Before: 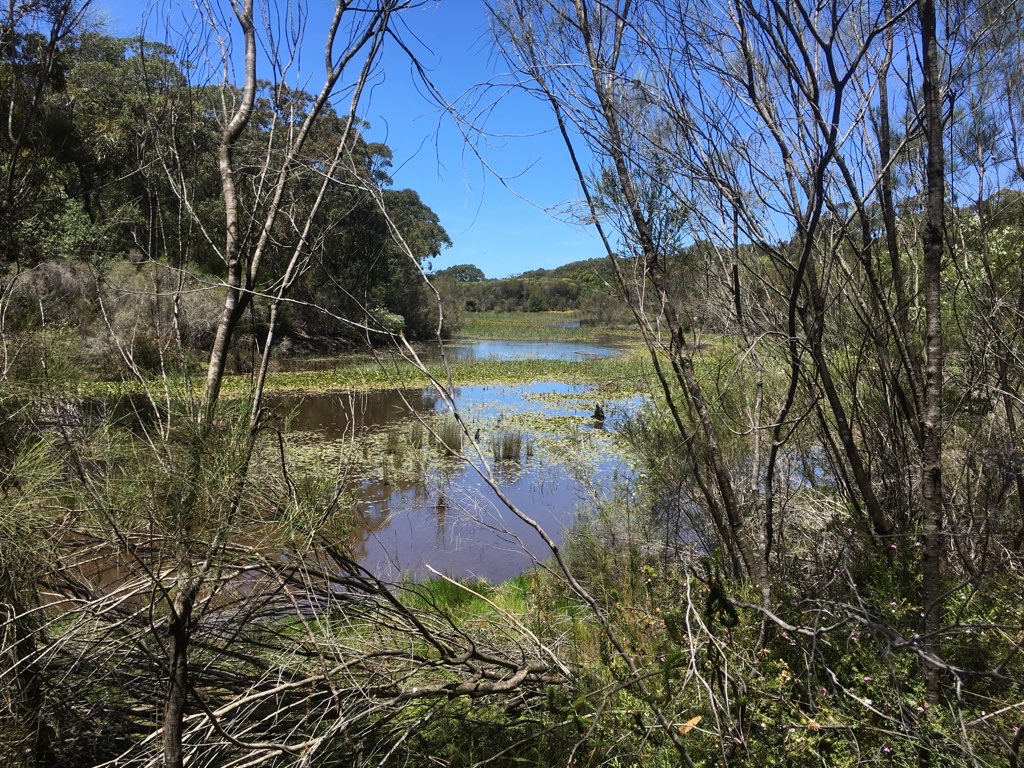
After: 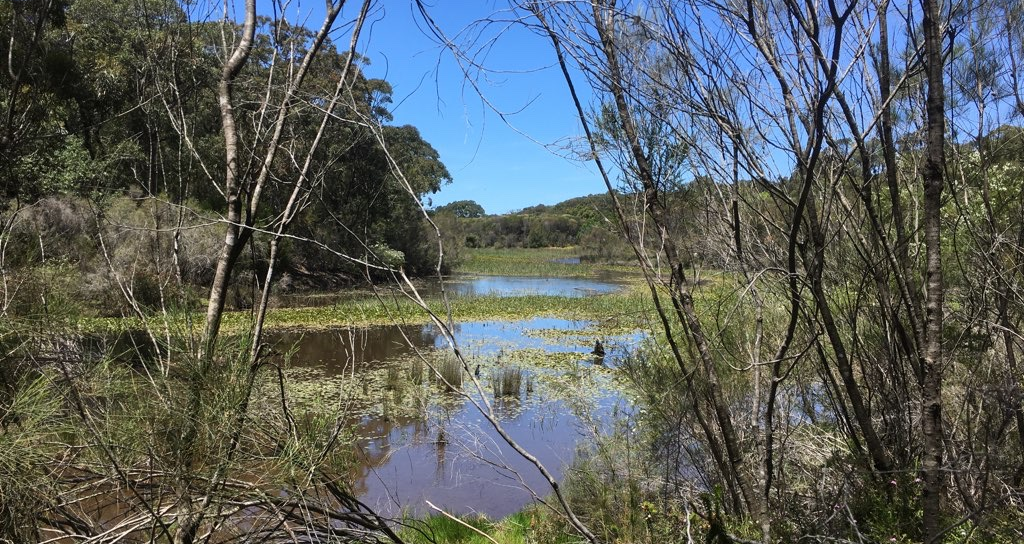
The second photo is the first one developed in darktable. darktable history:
crop and rotate: top 8.397%, bottom 20.663%
